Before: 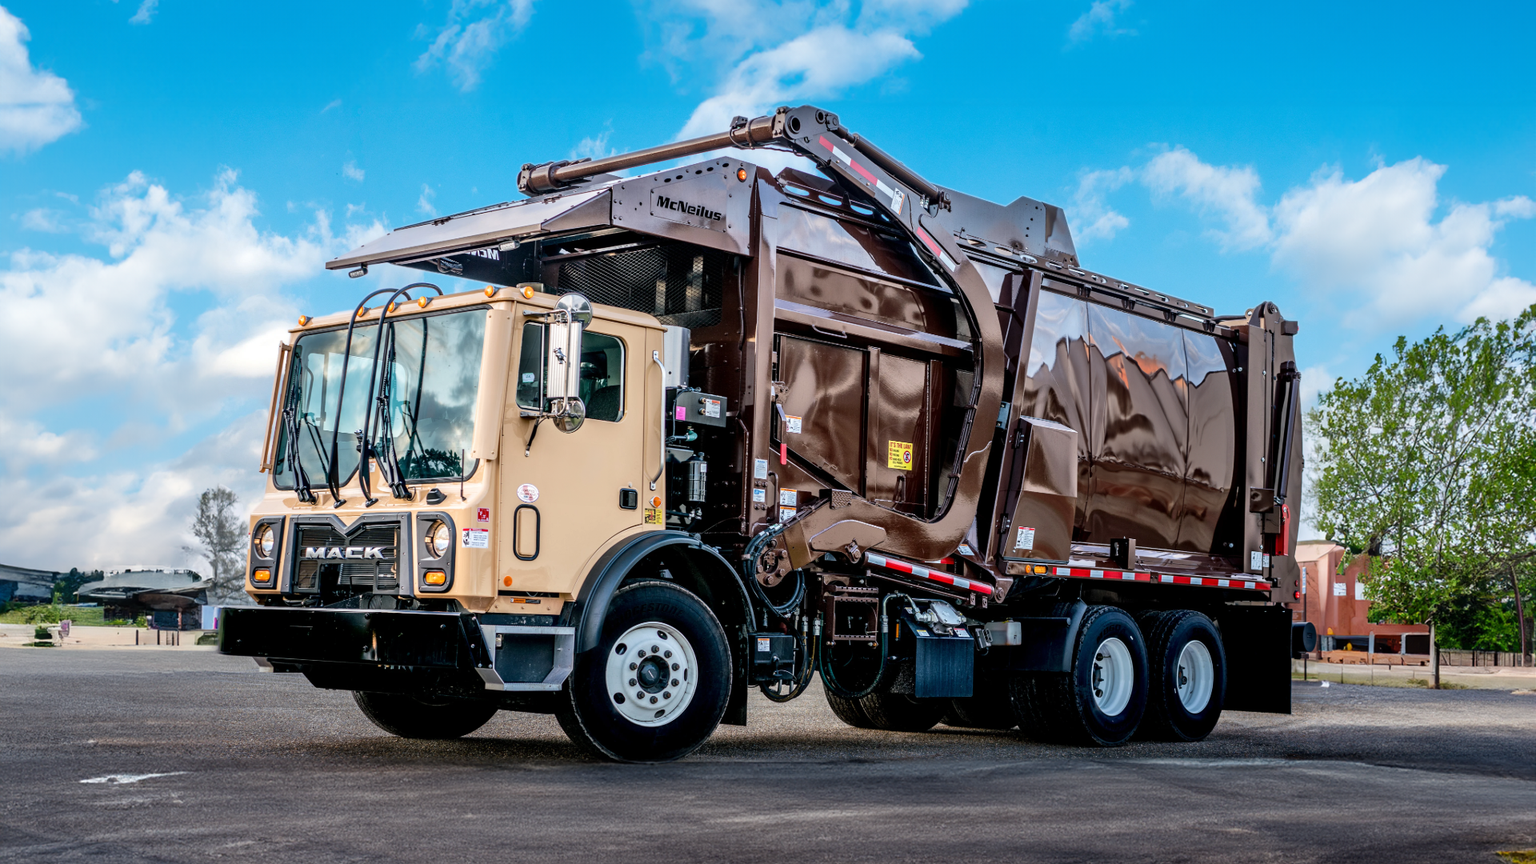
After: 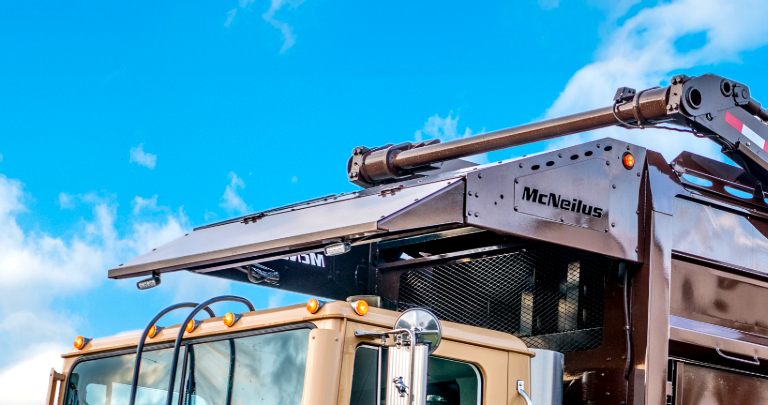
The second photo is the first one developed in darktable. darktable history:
color correction: highlights b* 0.008, saturation 1.27
local contrast: highlights 102%, shadows 97%, detail 120%, midtone range 0.2
crop: left 15.597%, top 5.434%, right 44.375%, bottom 56.991%
